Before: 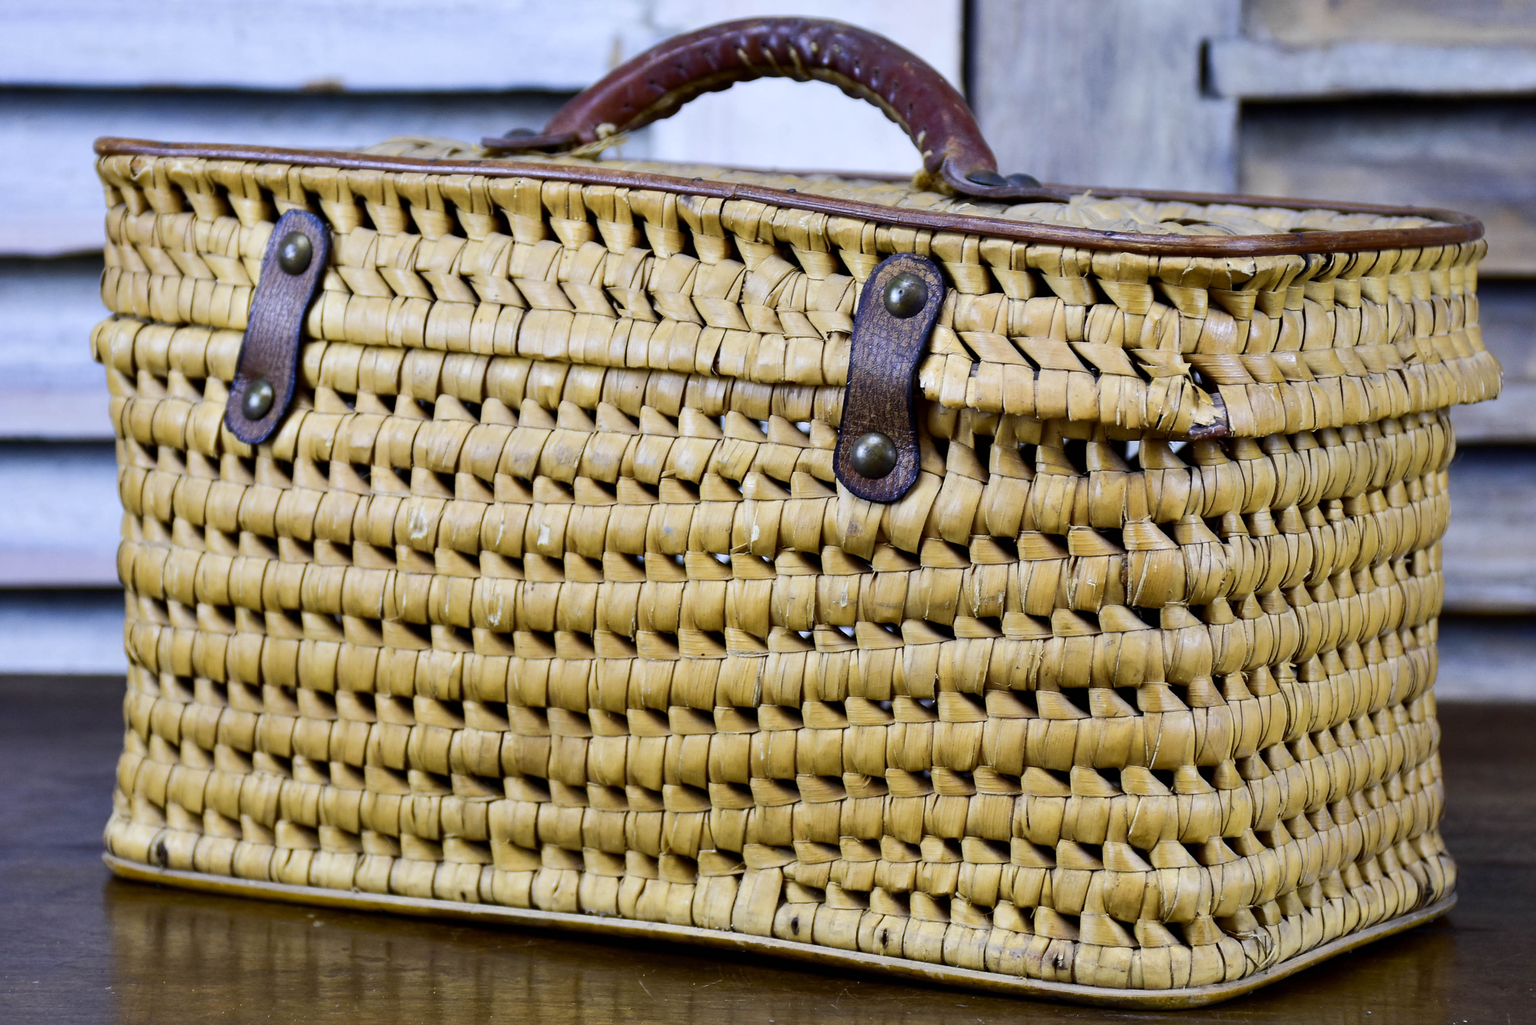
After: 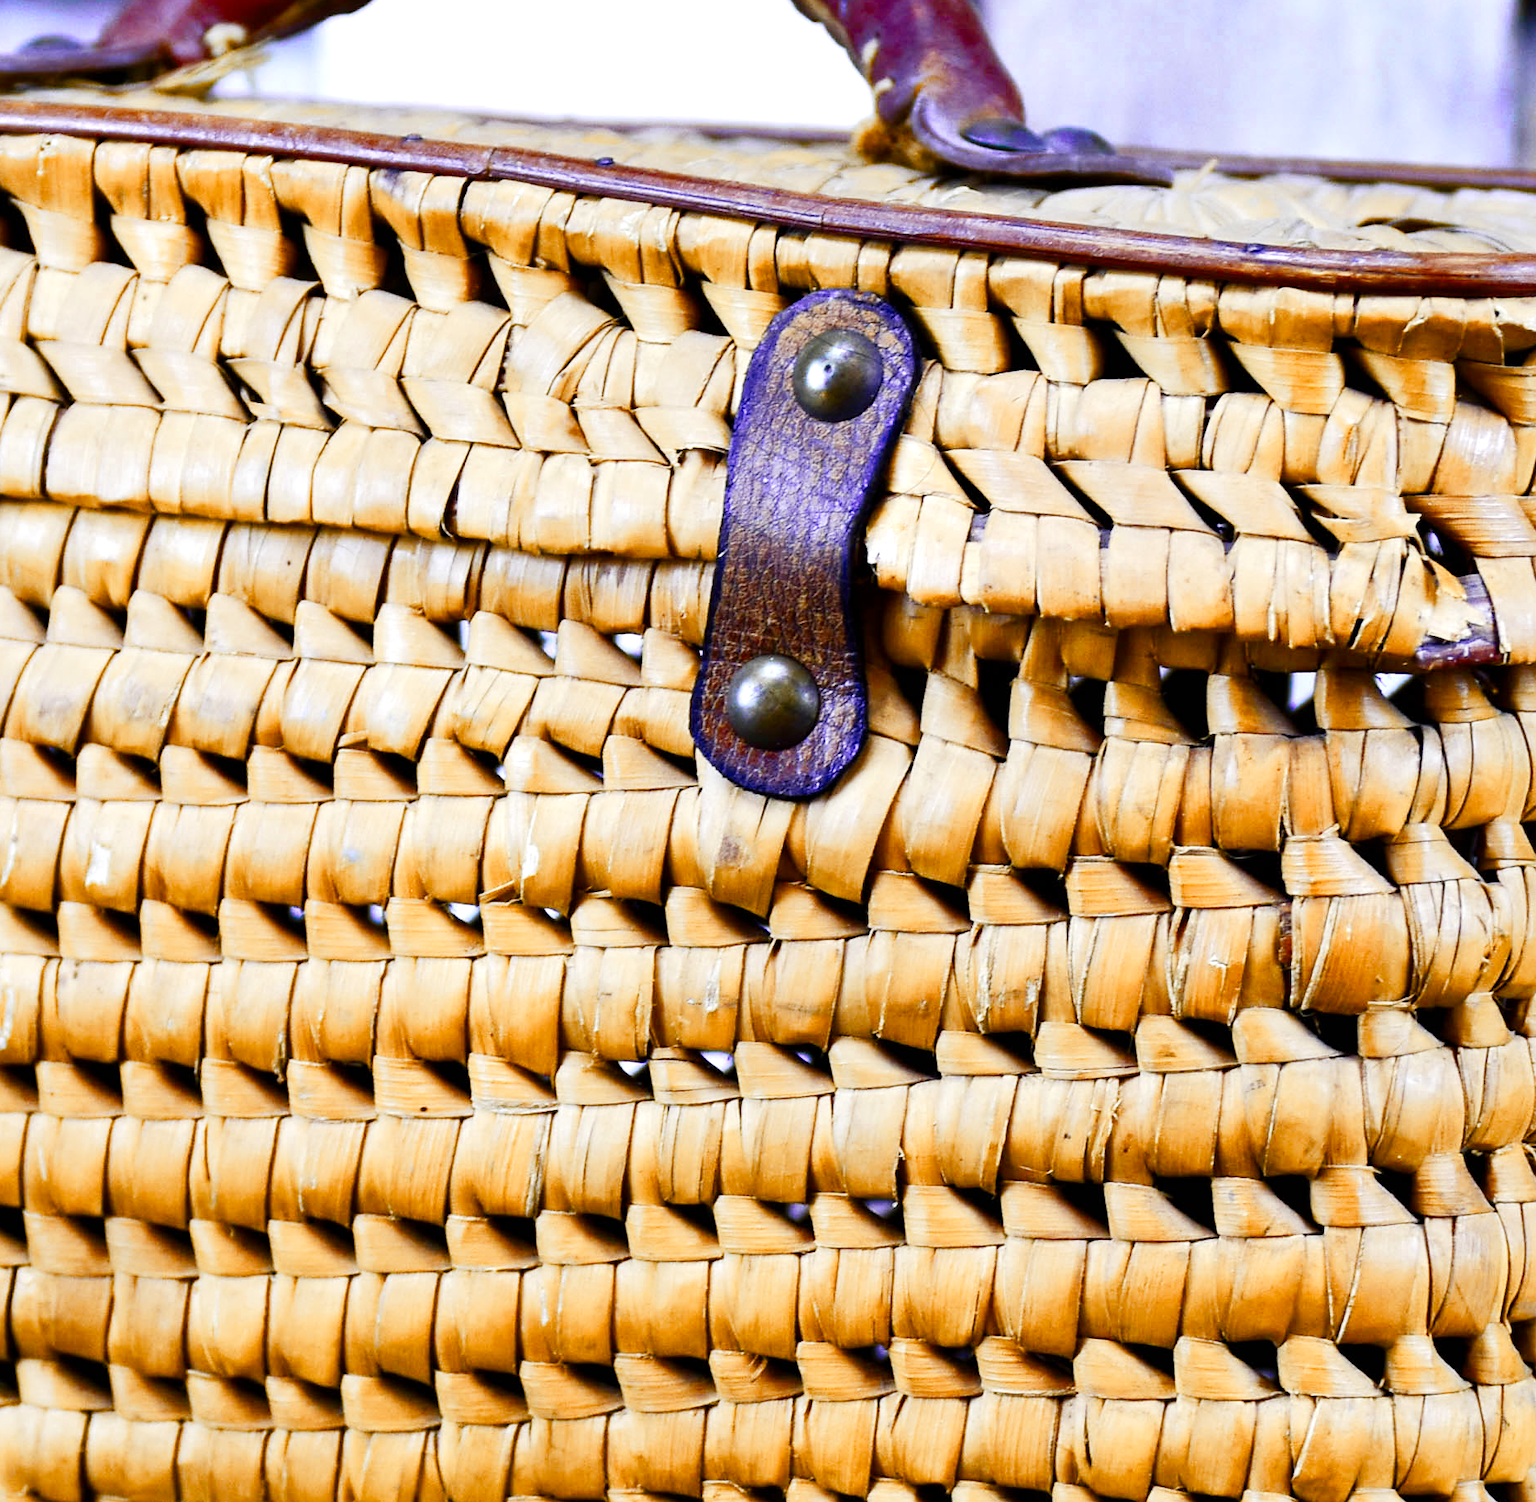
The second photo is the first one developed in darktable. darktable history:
crop: left 32.289%, top 10.921%, right 18.748%, bottom 17.336%
color balance rgb: perceptual saturation grading › global saturation 23.478%, perceptual saturation grading › highlights -23.796%, perceptual saturation grading › mid-tones 23.751%, perceptual saturation grading › shadows 39.952%
exposure: exposure 0.515 EV, compensate highlight preservation false
color zones: curves: ch0 [(0, 0.363) (0.128, 0.373) (0.25, 0.5) (0.402, 0.407) (0.521, 0.525) (0.63, 0.559) (0.729, 0.662) (0.867, 0.471)]; ch1 [(0, 0.515) (0.136, 0.618) (0.25, 0.5) (0.378, 0) (0.516, 0) (0.622, 0.593) (0.737, 0.819) (0.87, 0.593)]; ch2 [(0, 0.529) (0.128, 0.471) (0.282, 0.451) (0.386, 0.662) (0.516, 0.525) (0.633, 0.554) (0.75, 0.62) (0.875, 0.441)]
tone curve: curves: ch0 [(0, 0) (0.091, 0.066) (0.184, 0.16) (0.491, 0.519) (0.748, 0.765) (1, 0.919)]; ch1 [(0, 0) (0.179, 0.173) (0.322, 0.32) (0.424, 0.424) (0.502, 0.504) (0.56, 0.575) (0.631, 0.675) (0.777, 0.806) (1, 1)]; ch2 [(0, 0) (0.434, 0.447) (0.485, 0.495) (0.524, 0.563) (0.676, 0.691) (1, 1)], preserve colors none
shadows and highlights: radius 46.16, white point adjustment 6.58, compress 79.47%, soften with gaussian
